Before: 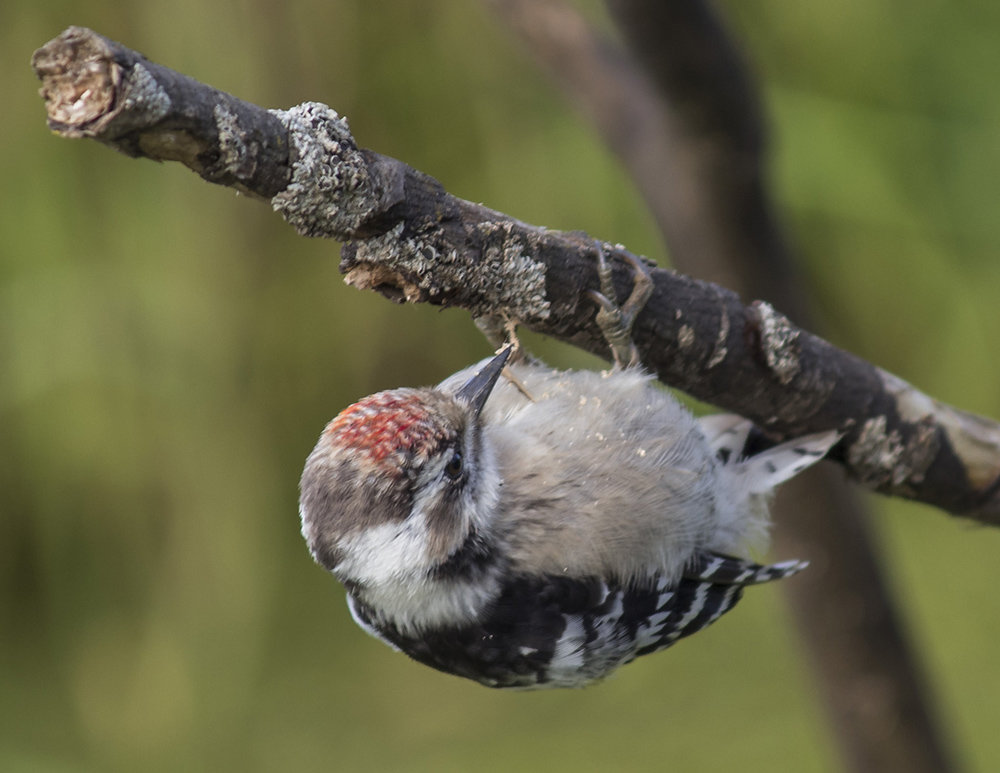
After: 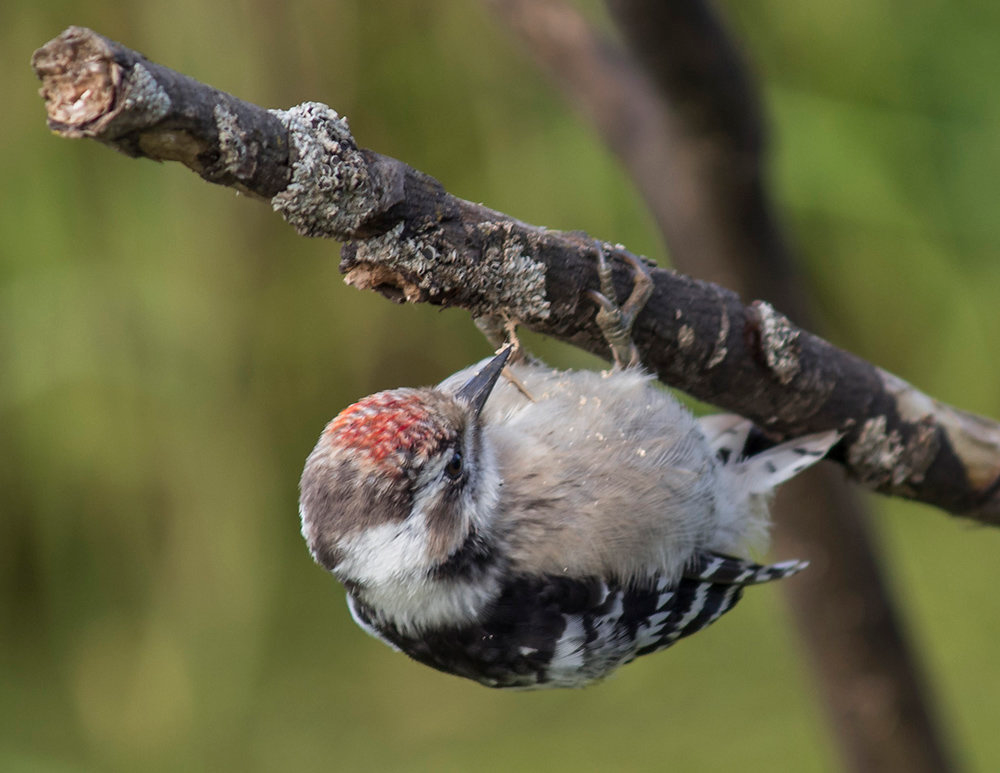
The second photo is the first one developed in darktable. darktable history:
local contrast: mode bilateral grid, contrast 14, coarseness 36, detail 105%, midtone range 0.2
color correction: highlights b* -0.047, saturation 0.979
